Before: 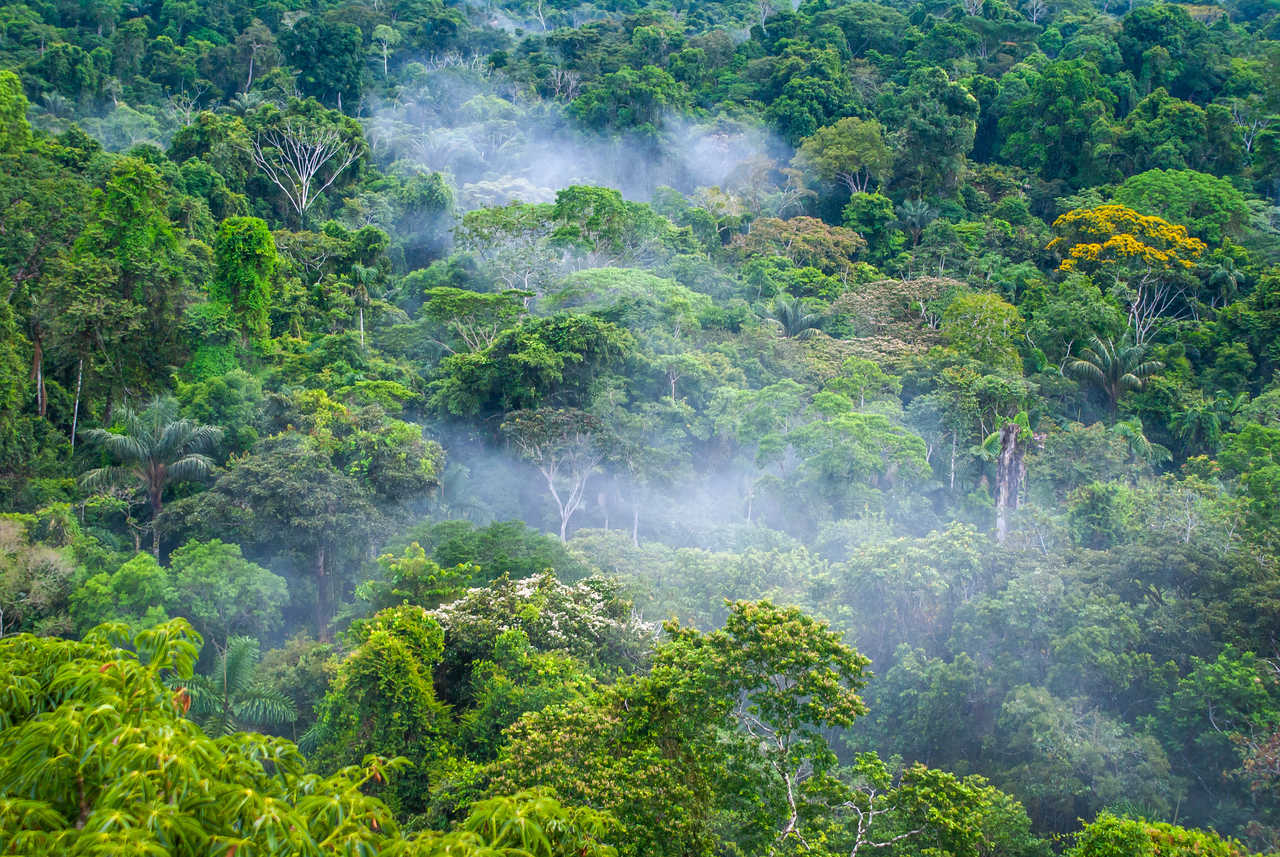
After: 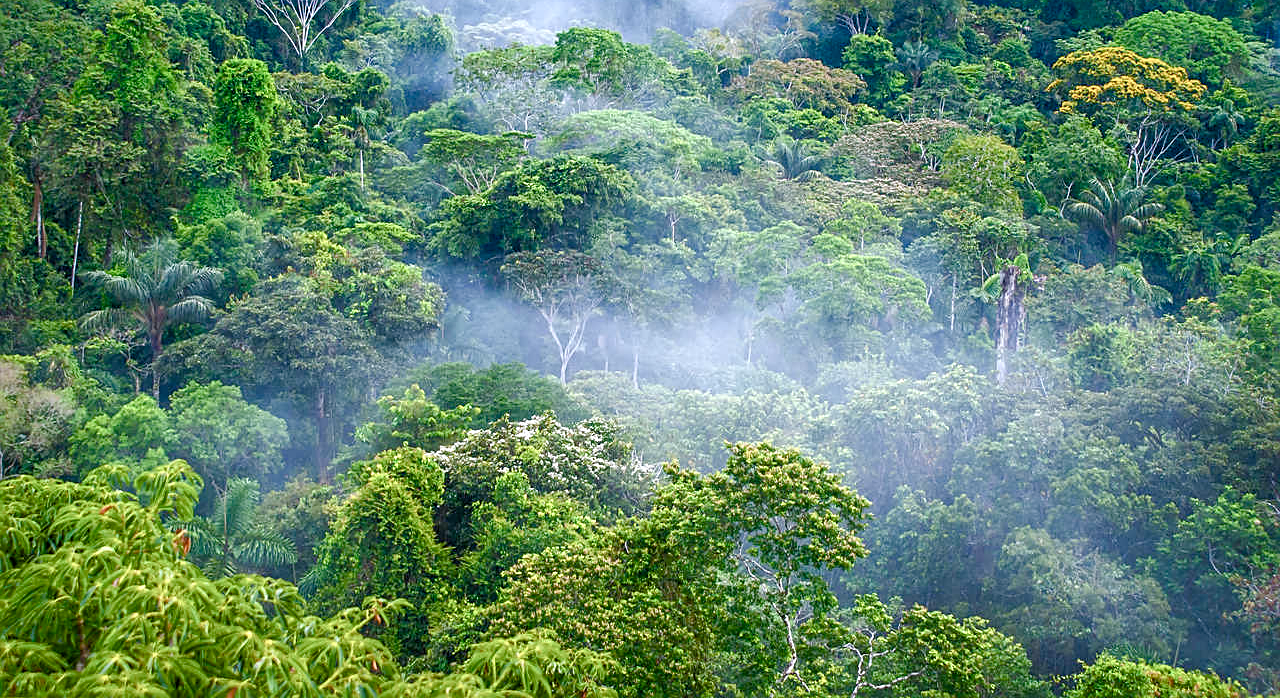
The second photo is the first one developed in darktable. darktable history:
crop and rotate: top 18.507%
color balance rgb: perceptual saturation grading › global saturation 20%, perceptual saturation grading › highlights -50%, perceptual saturation grading › shadows 30%
exposure: exposure 0.2 EV, compensate highlight preservation false
white balance: red 0.974, blue 1.044
sharpen: on, module defaults
